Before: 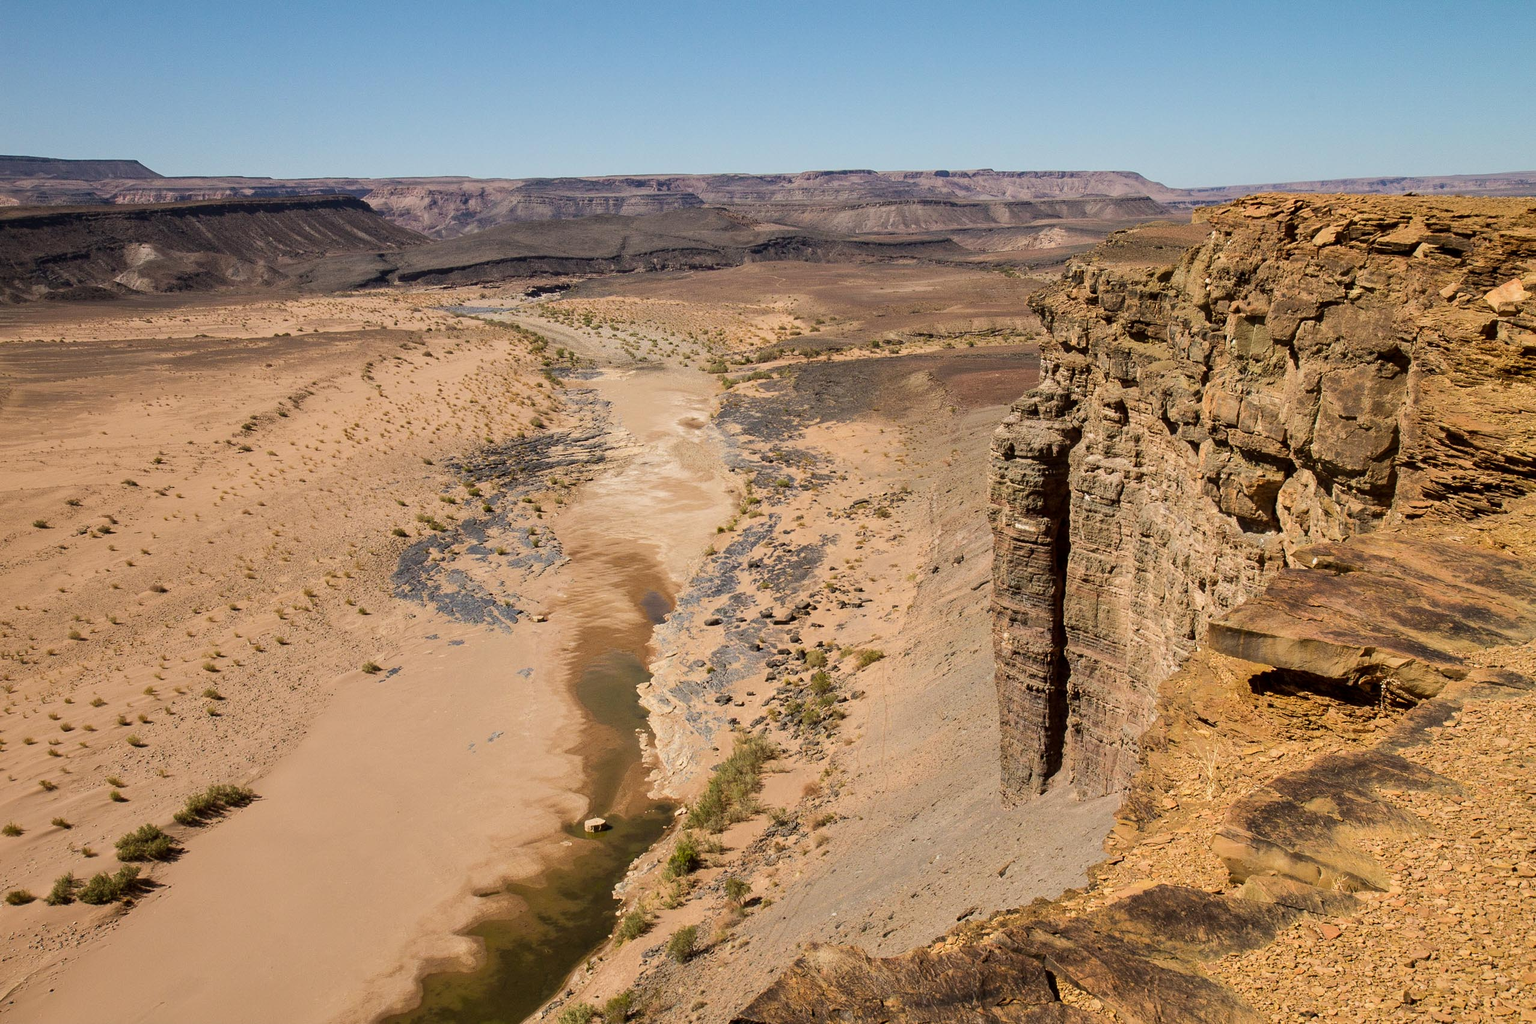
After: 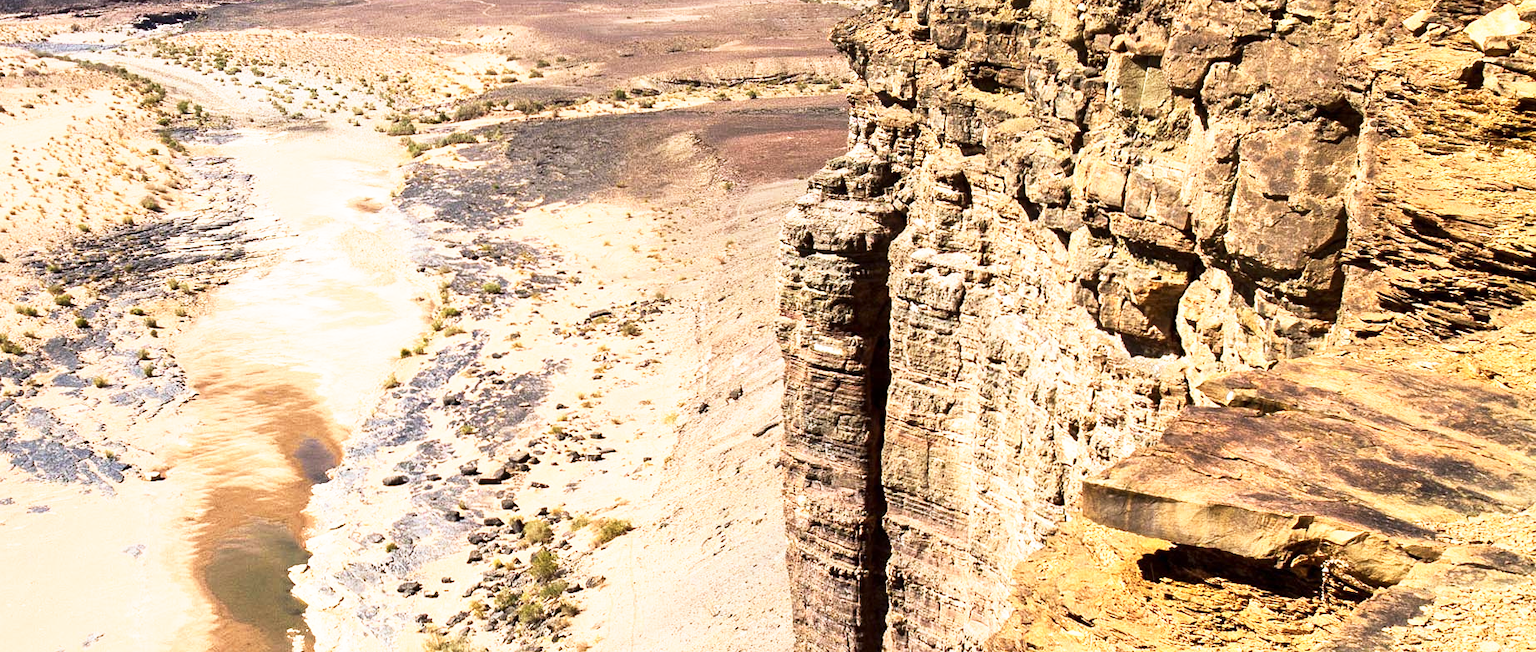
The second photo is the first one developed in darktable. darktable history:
crop and rotate: left 27.938%, top 27.046%, bottom 27.046%
tone equalizer: -8 EV -0.417 EV, -7 EV -0.389 EV, -6 EV -0.333 EV, -5 EV -0.222 EV, -3 EV 0.222 EV, -2 EV 0.333 EV, -1 EV 0.389 EV, +0 EV 0.417 EV, edges refinement/feathering 500, mask exposure compensation -1.57 EV, preserve details no
color calibration: illuminant as shot in camera, x 0.358, y 0.373, temperature 4628.91 K
base curve: curves: ch0 [(0, 0) (0.495, 0.917) (1, 1)], preserve colors none
